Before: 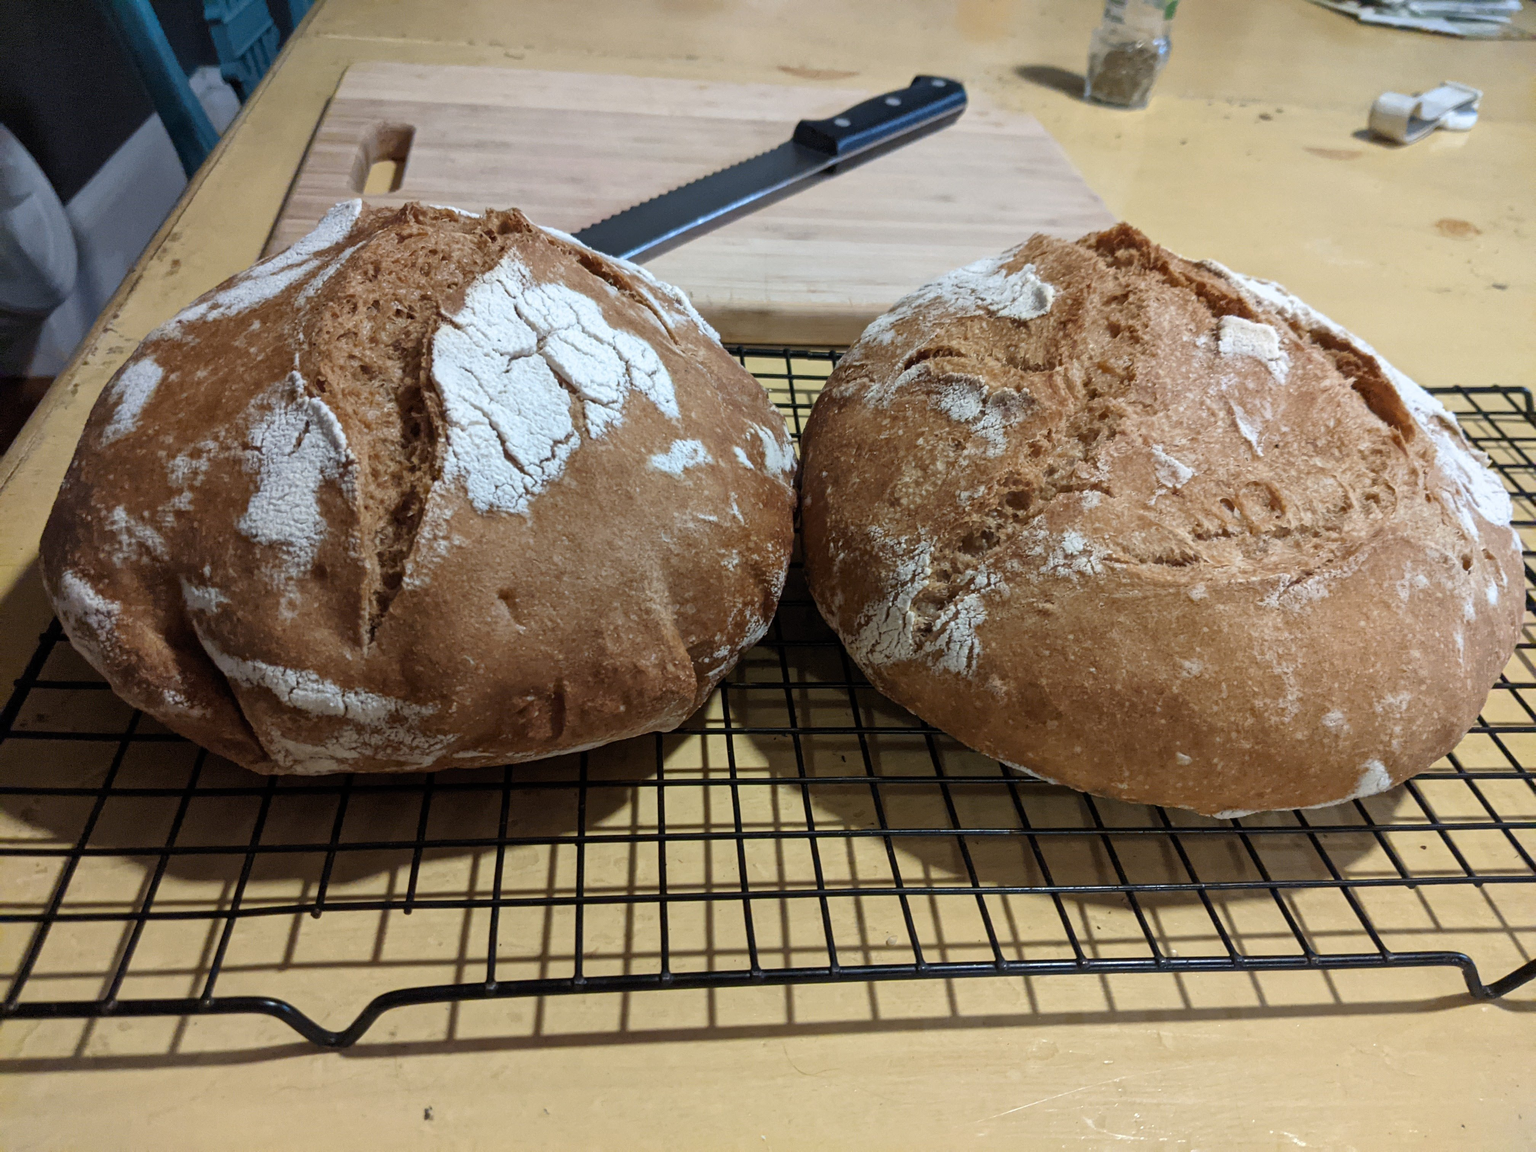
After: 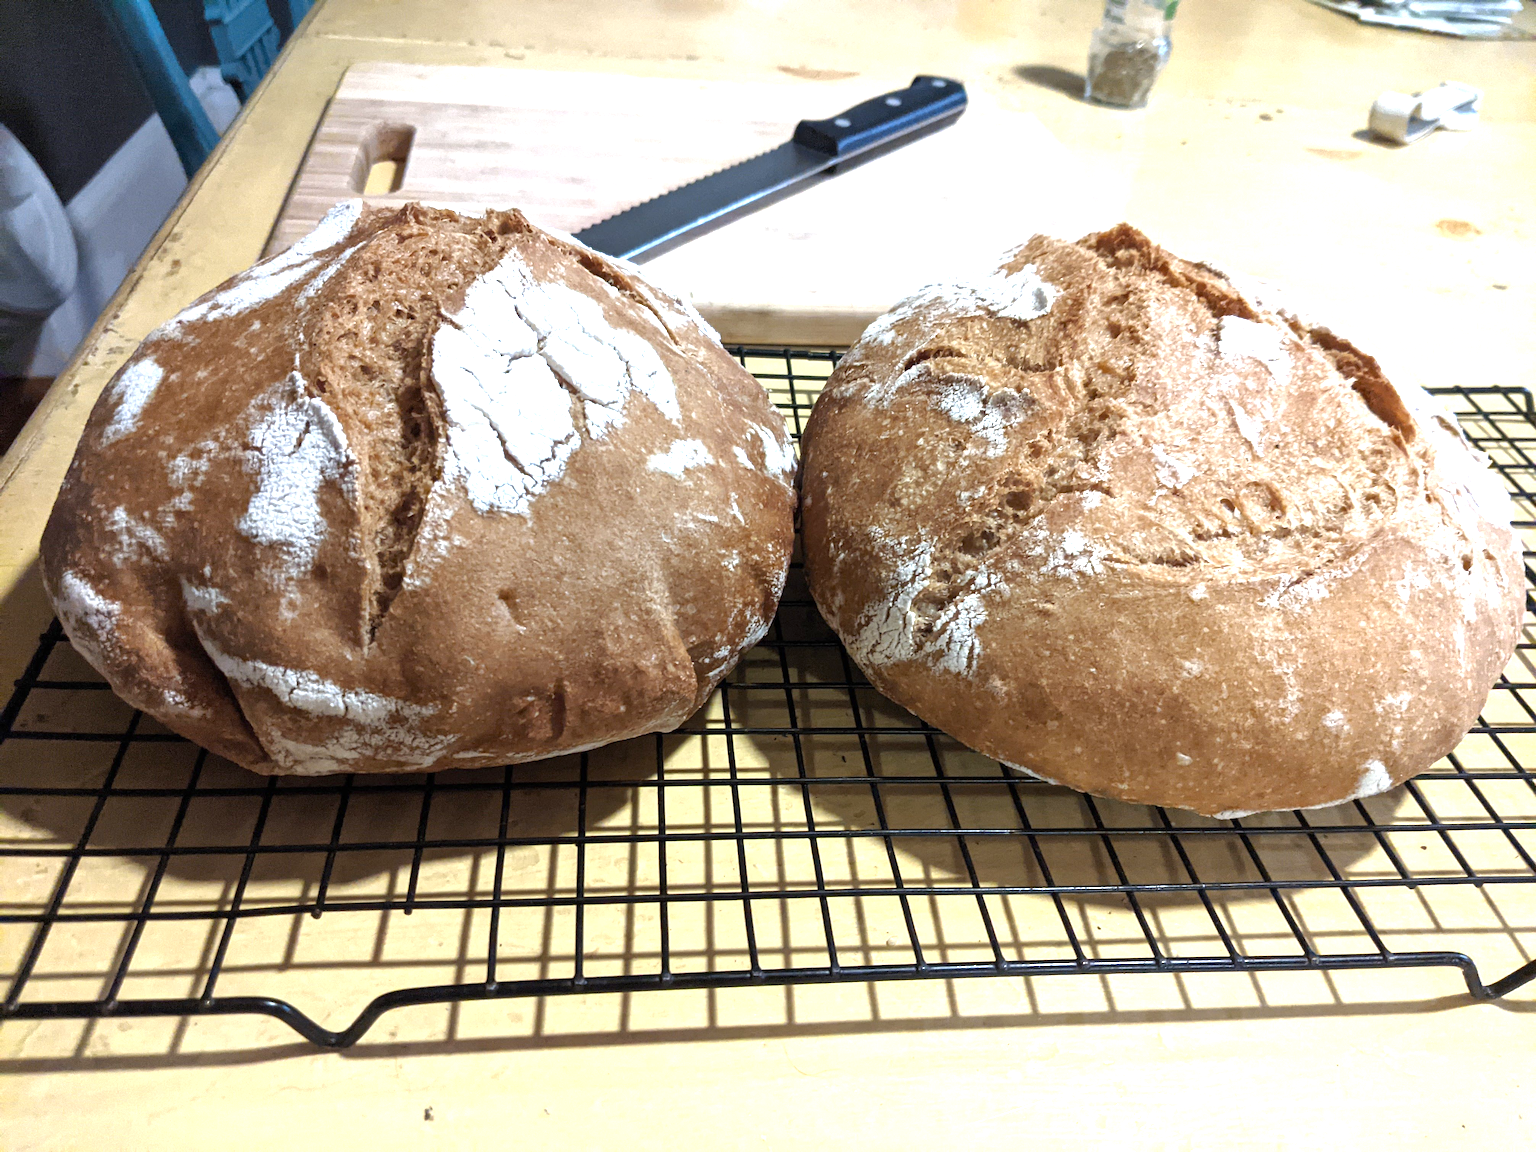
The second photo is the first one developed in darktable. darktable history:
white balance: red 0.98, blue 1.034
exposure: exposure 1.25 EV, compensate exposure bias true, compensate highlight preservation false
base curve: curves: ch0 [(0, 0) (0.74, 0.67) (1, 1)]
